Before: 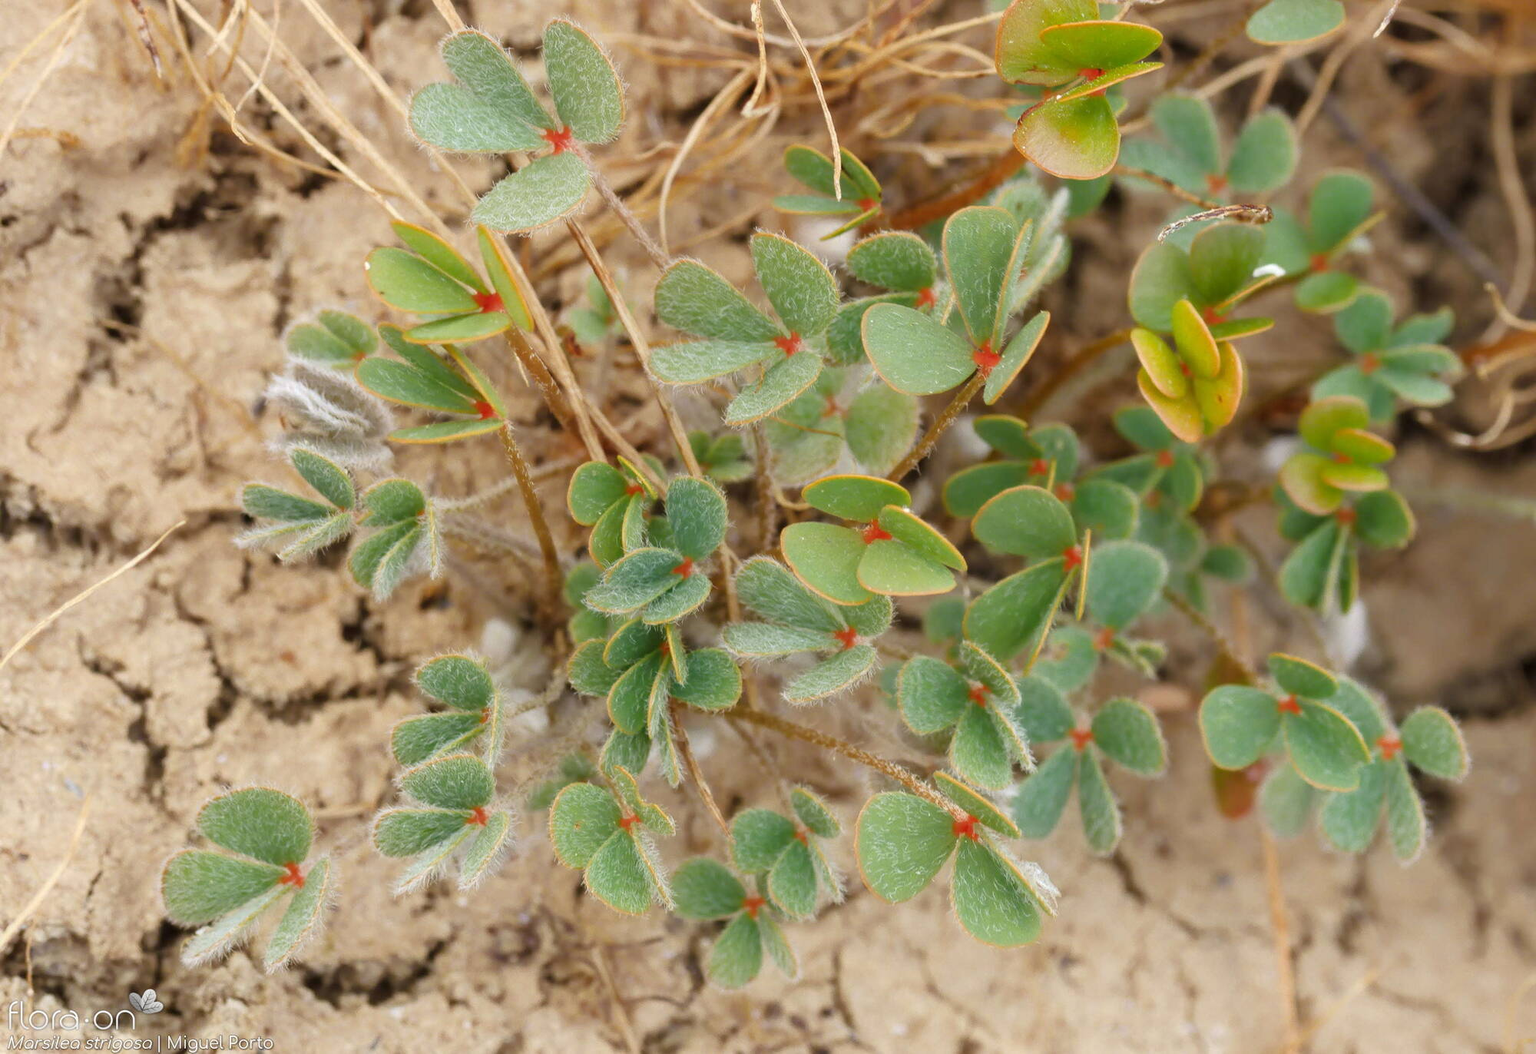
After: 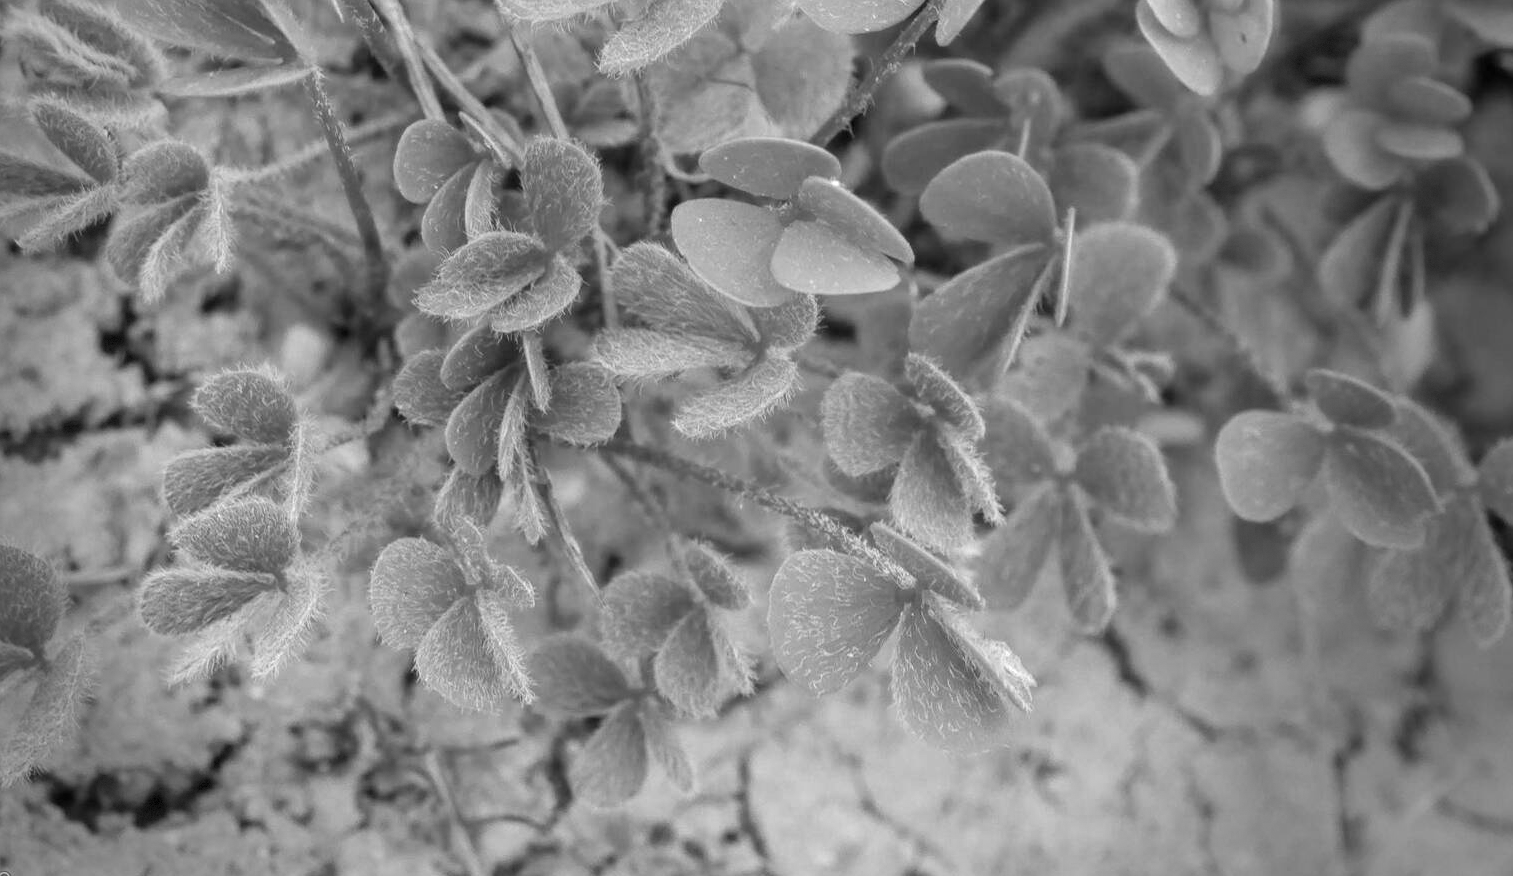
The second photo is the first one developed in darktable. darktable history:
monochrome: a 32, b 64, size 2.3
local contrast: on, module defaults
crop and rotate: left 17.299%, top 35.115%, right 7.015%, bottom 1.024%
color correction: highlights a* -14.62, highlights b* -16.22, shadows a* 10.12, shadows b* 29.4
vignetting: fall-off start 68.33%, fall-off radius 30%, saturation 0.042, center (-0.066, -0.311), width/height ratio 0.992, shape 0.85, dithering 8-bit output
